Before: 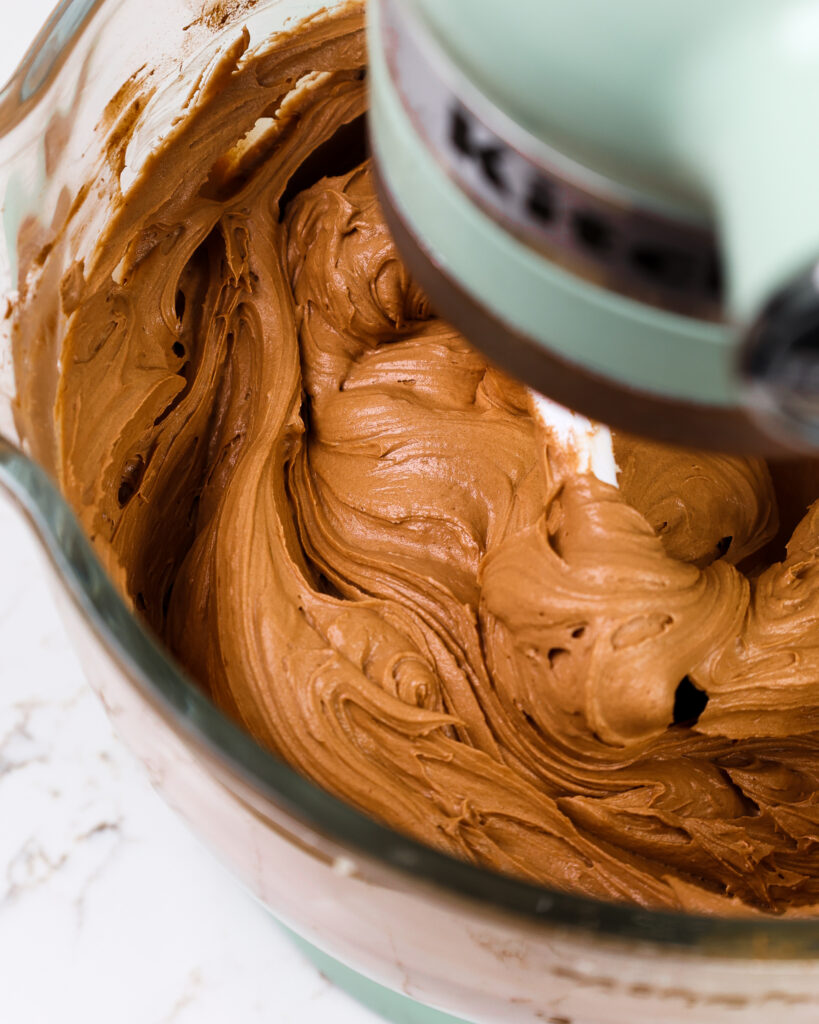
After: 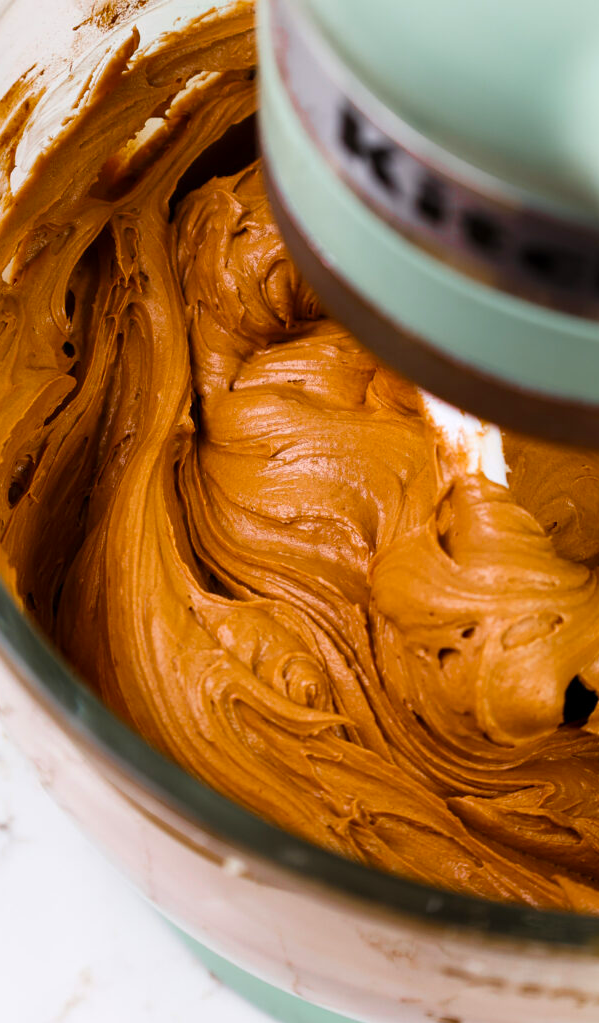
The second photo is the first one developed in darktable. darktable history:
color balance: output saturation 120%
crop: left 13.443%, right 13.31%
